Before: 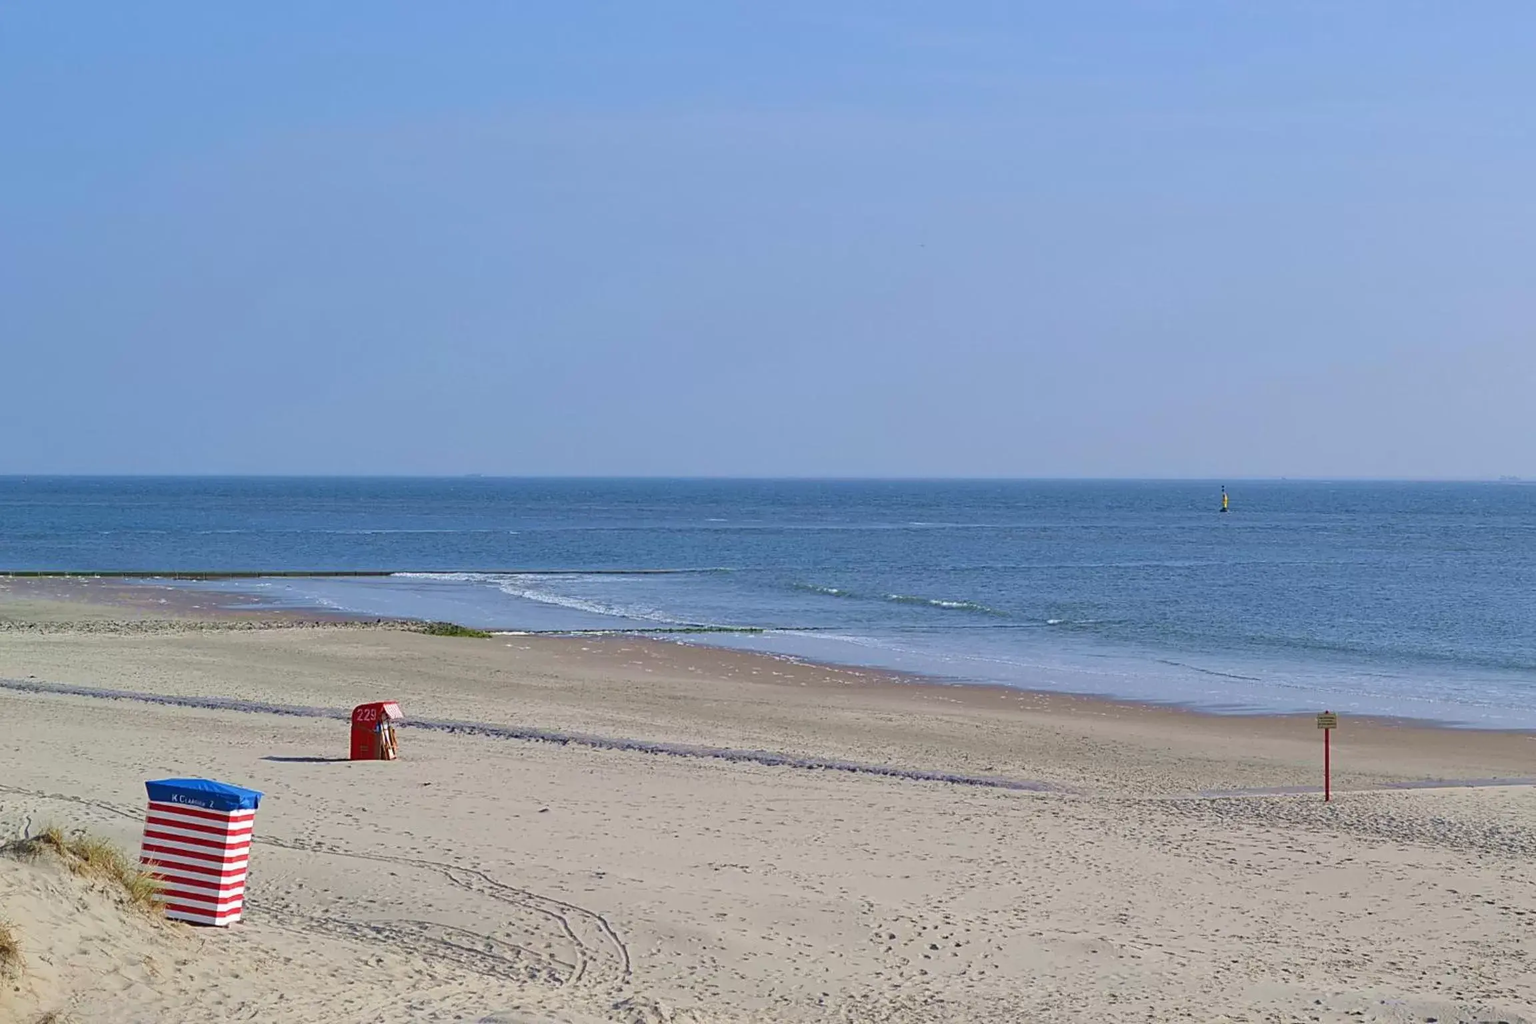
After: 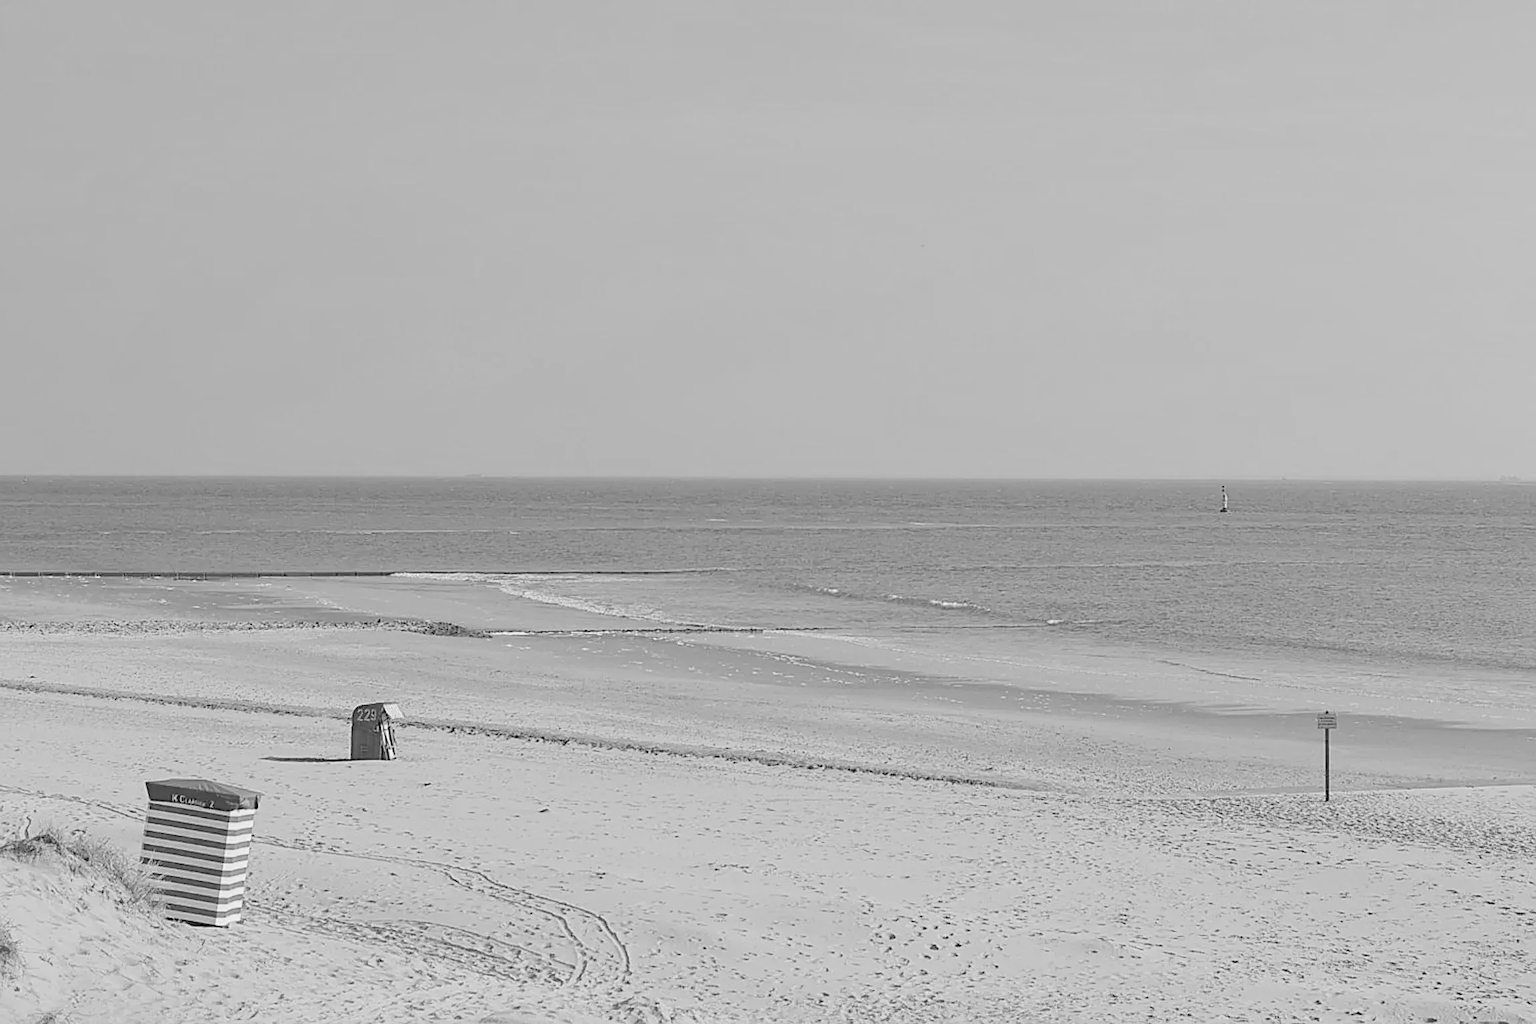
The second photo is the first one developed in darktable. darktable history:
local contrast: highlights 100%, shadows 100%, detail 120%, midtone range 0.2
sharpen: on, module defaults
exposure: black level correction 0, exposure 0.7 EV, compensate exposure bias true, compensate highlight preservation false
global tonemap: drago (0.7, 100)
monochrome: on, module defaults
